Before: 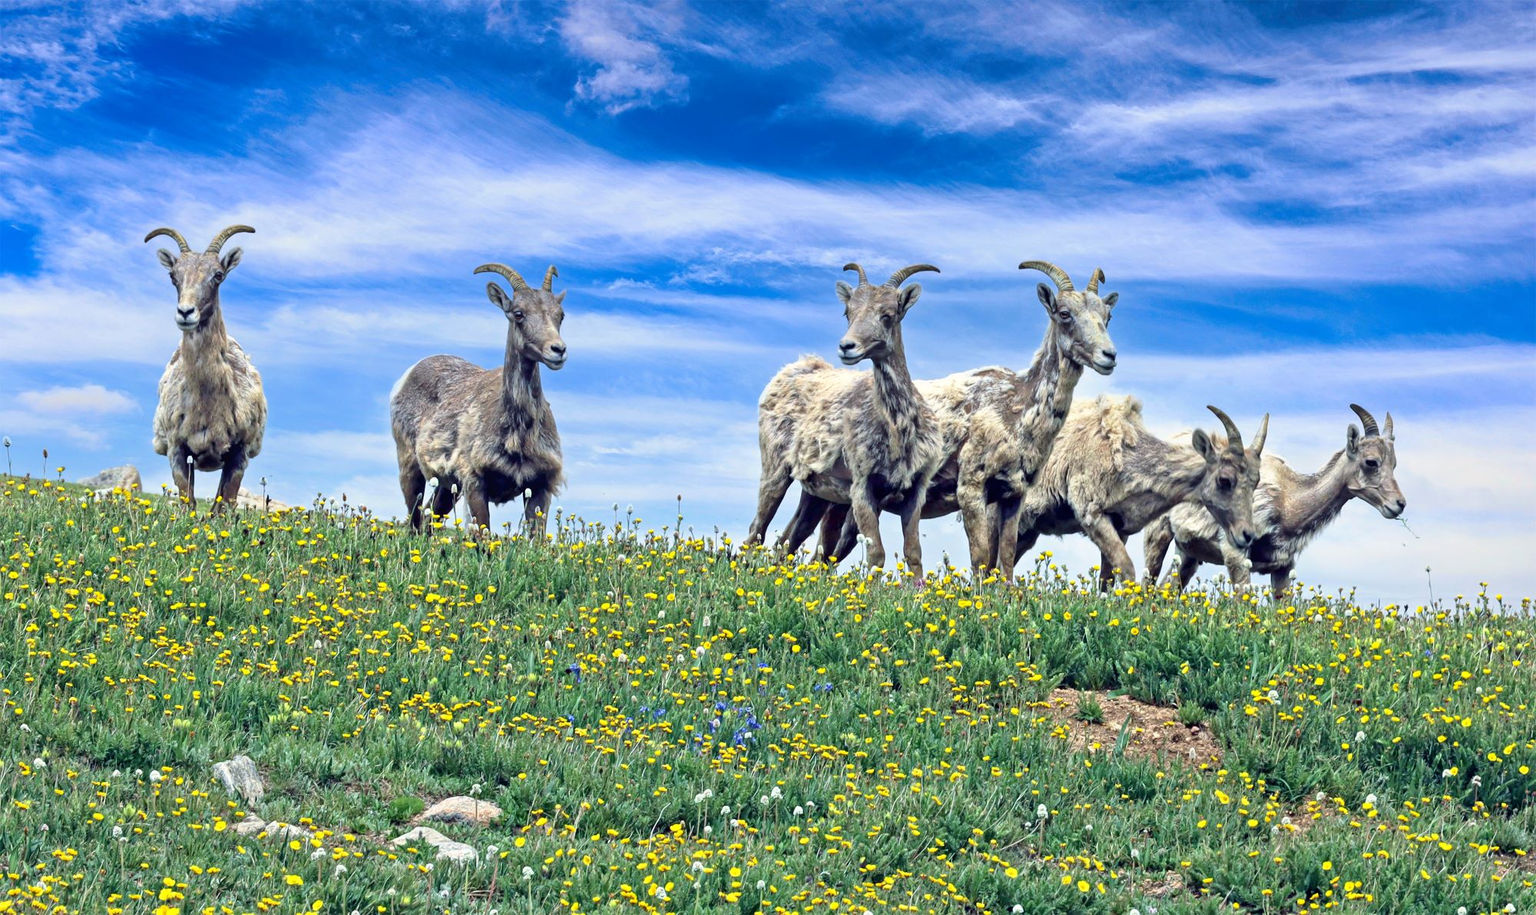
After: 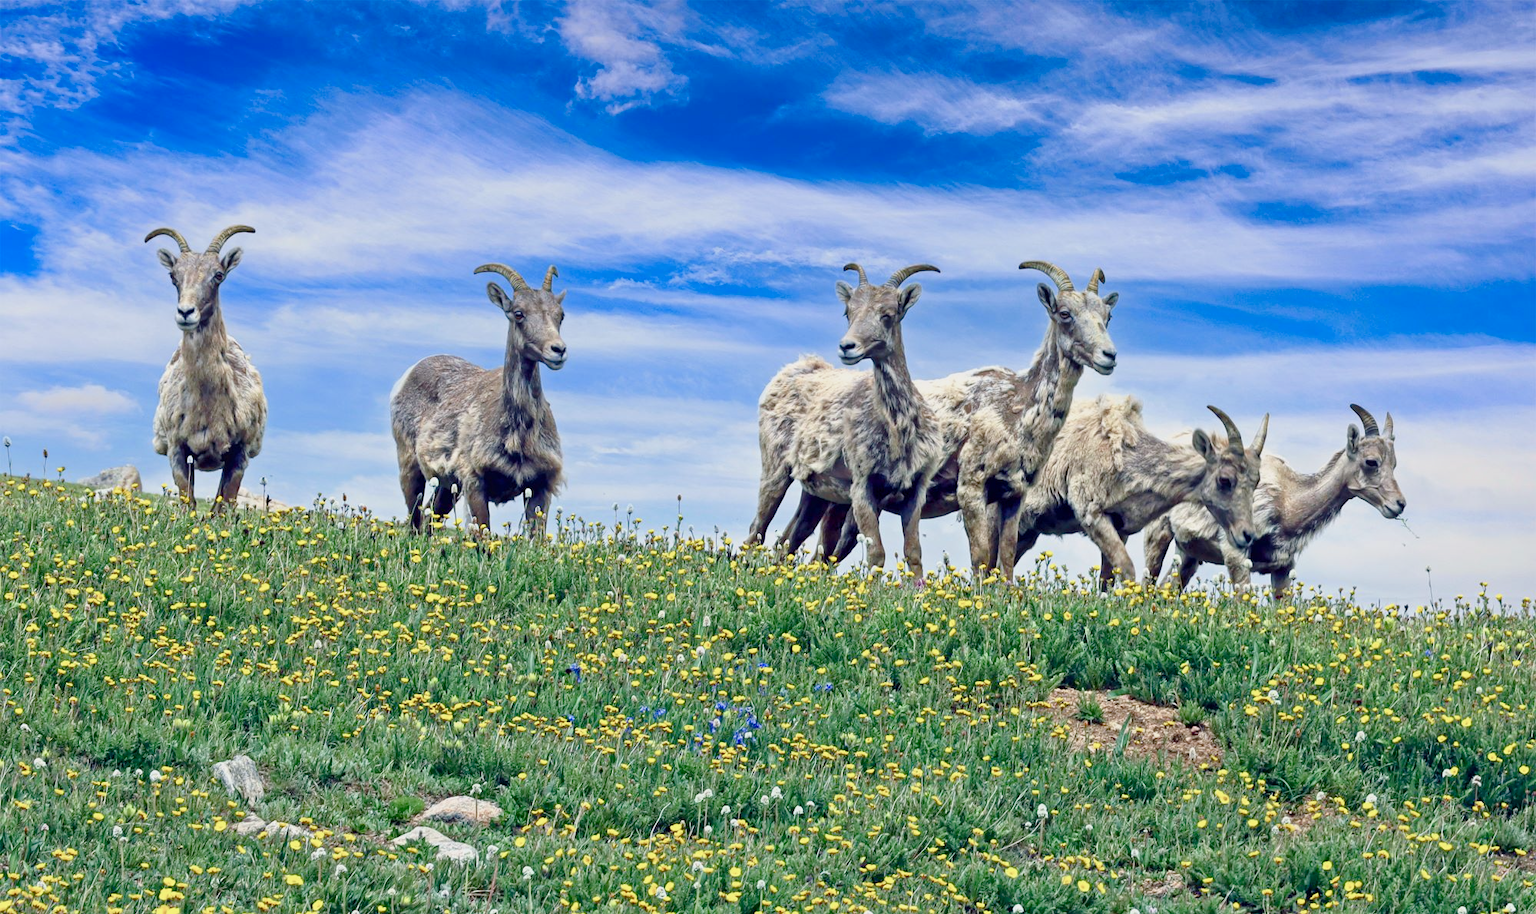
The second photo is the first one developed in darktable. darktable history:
contrast brightness saturation: contrast 0.08, saturation 0.02
color balance rgb: shadows lift › chroma 1%, shadows lift › hue 113°, highlights gain › chroma 0.2%, highlights gain › hue 333°, perceptual saturation grading › global saturation 20%, perceptual saturation grading › highlights -50%, perceptual saturation grading › shadows 25%, contrast -10%
